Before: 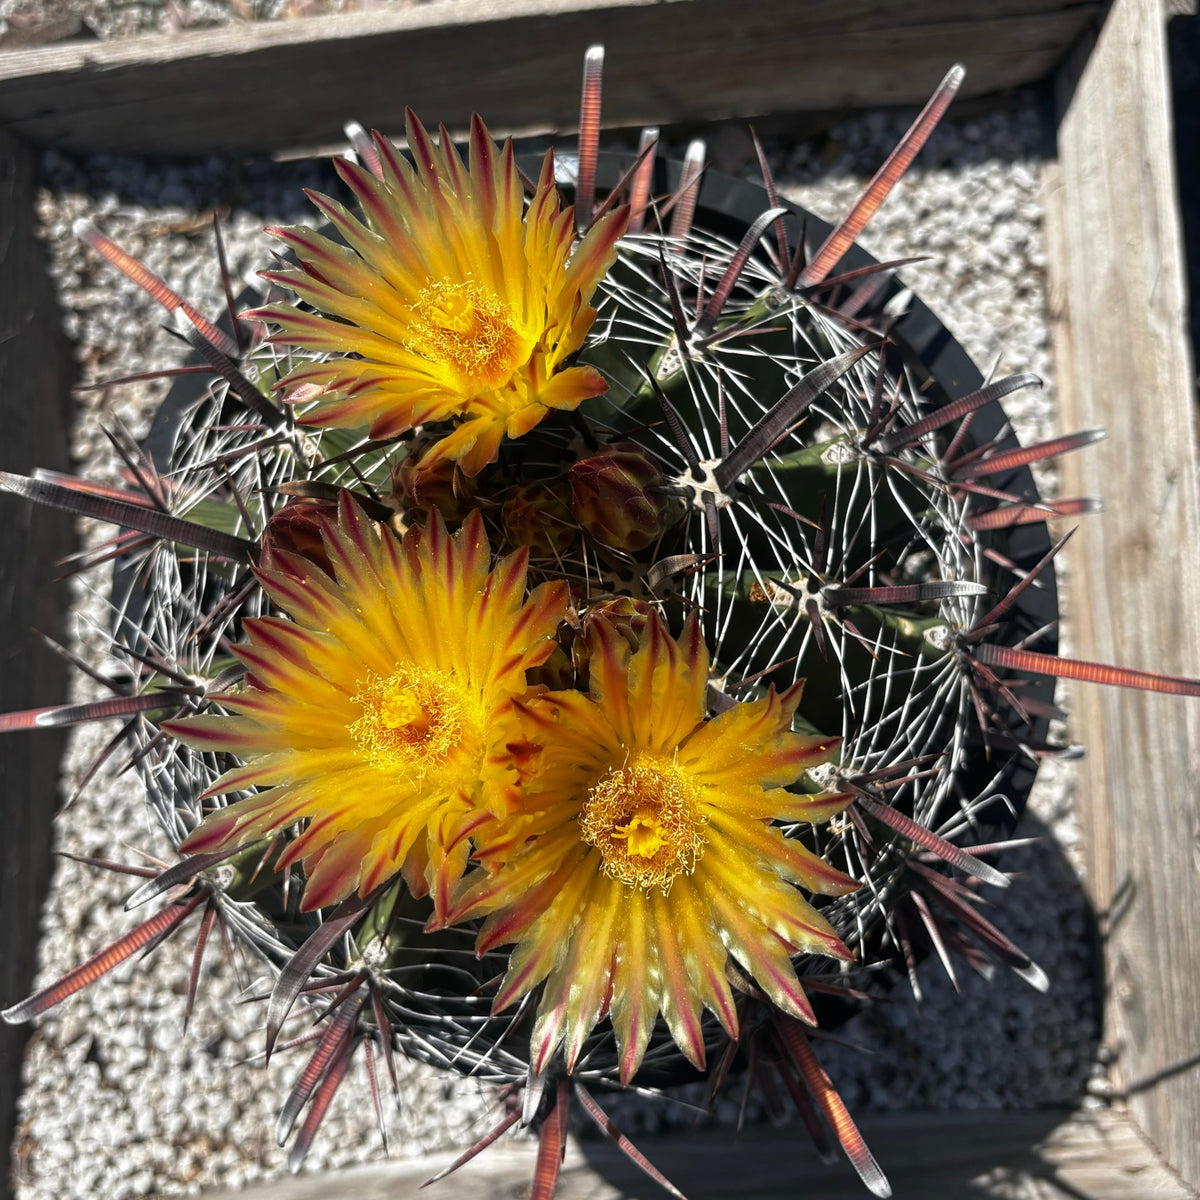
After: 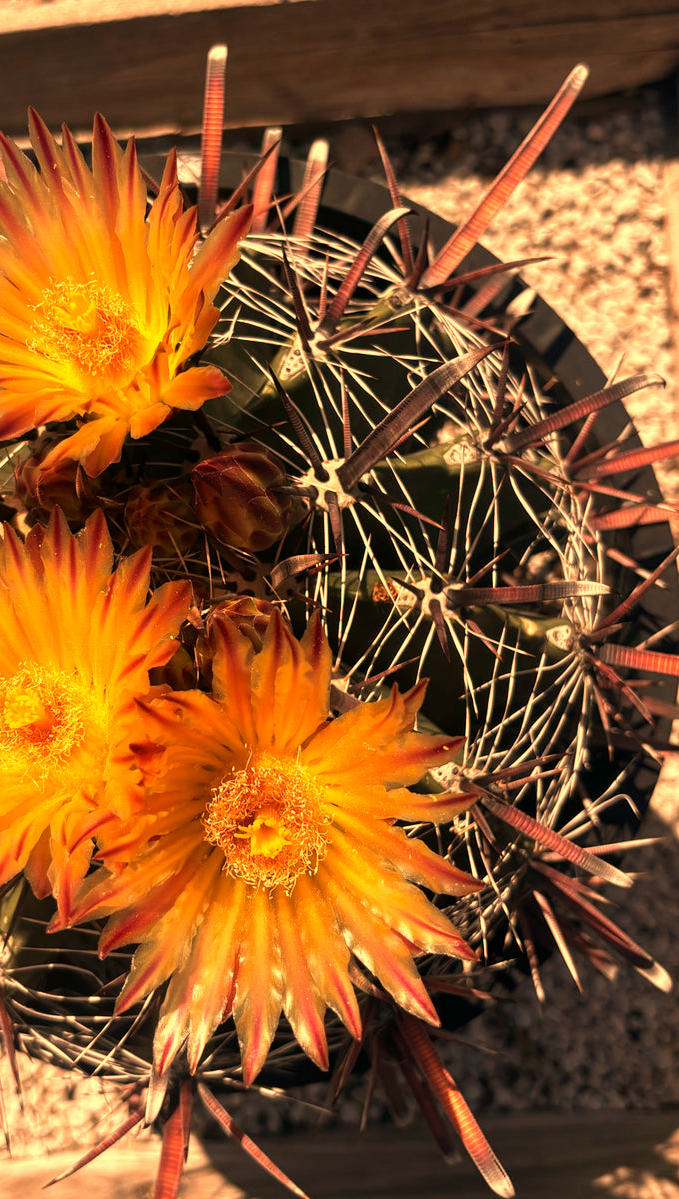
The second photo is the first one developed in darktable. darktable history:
crop: left 31.458%, top 0%, right 11.876%
white balance: red 1.467, blue 0.684
